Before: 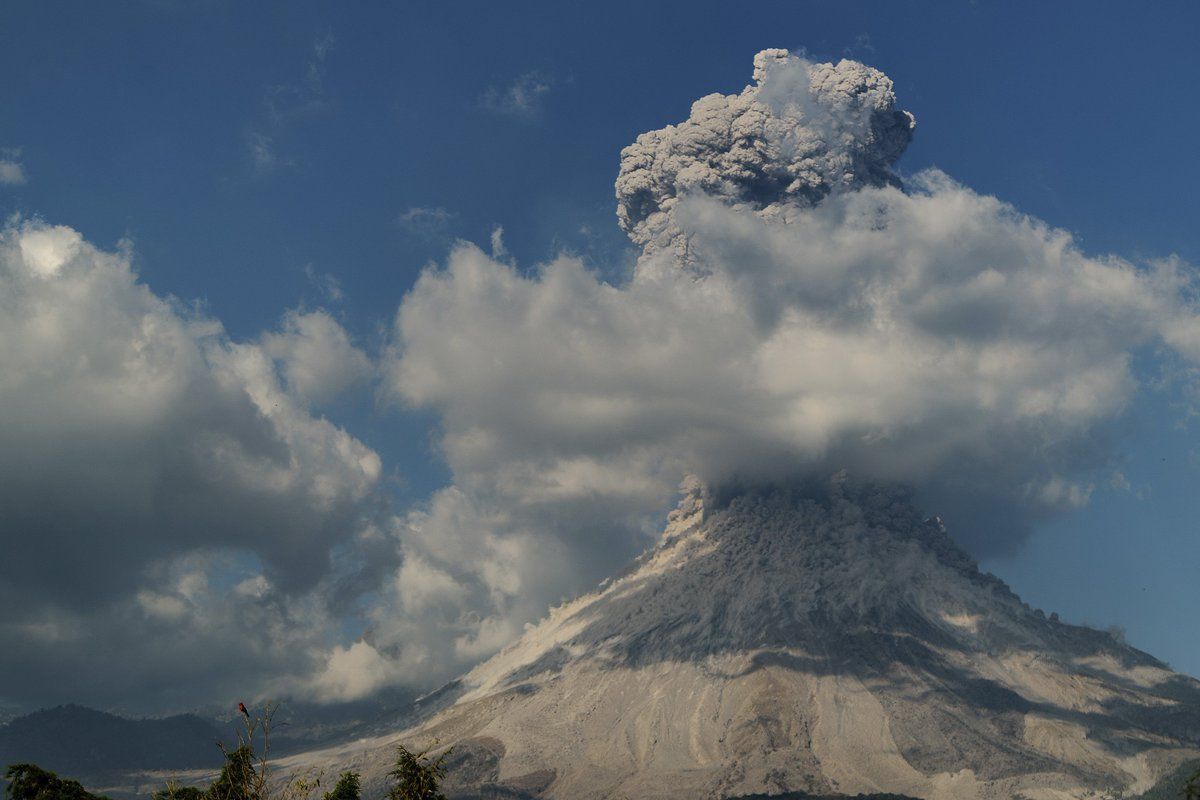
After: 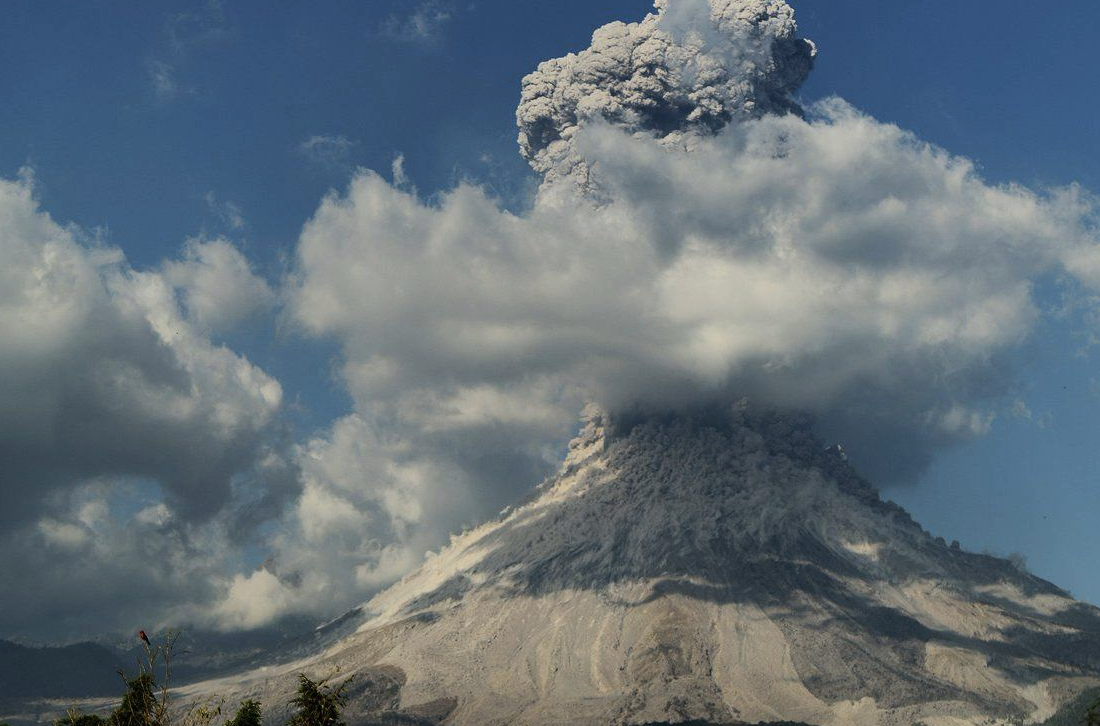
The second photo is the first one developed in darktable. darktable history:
tone equalizer: -8 EV -0.417 EV, -7 EV -0.389 EV, -6 EV -0.333 EV, -5 EV -0.222 EV, -3 EV 0.222 EV, -2 EV 0.333 EV, -1 EV 0.389 EV, +0 EV 0.417 EV, edges refinement/feathering 500, mask exposure compensation -1.25 EV, preserve details no
crop and rotate: left 8.262%, top 9.226%
white balance: red 0.978, blue 0.999
